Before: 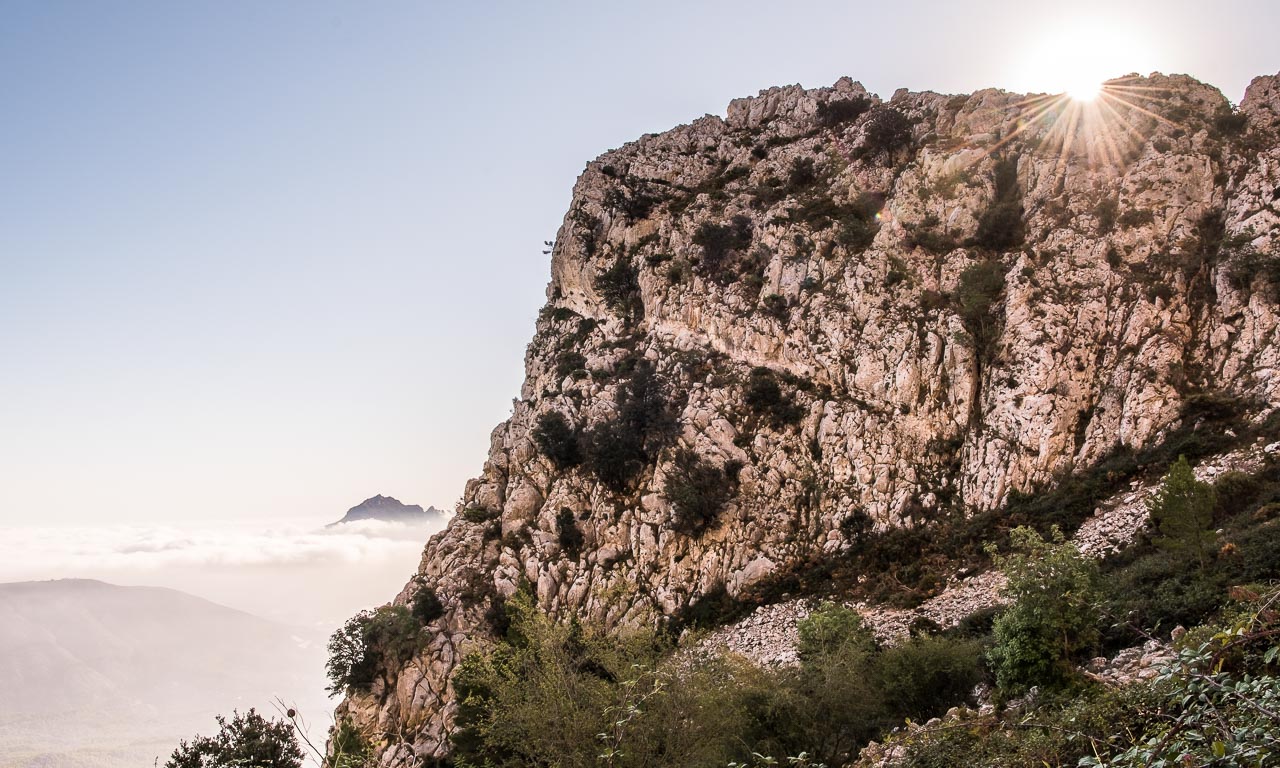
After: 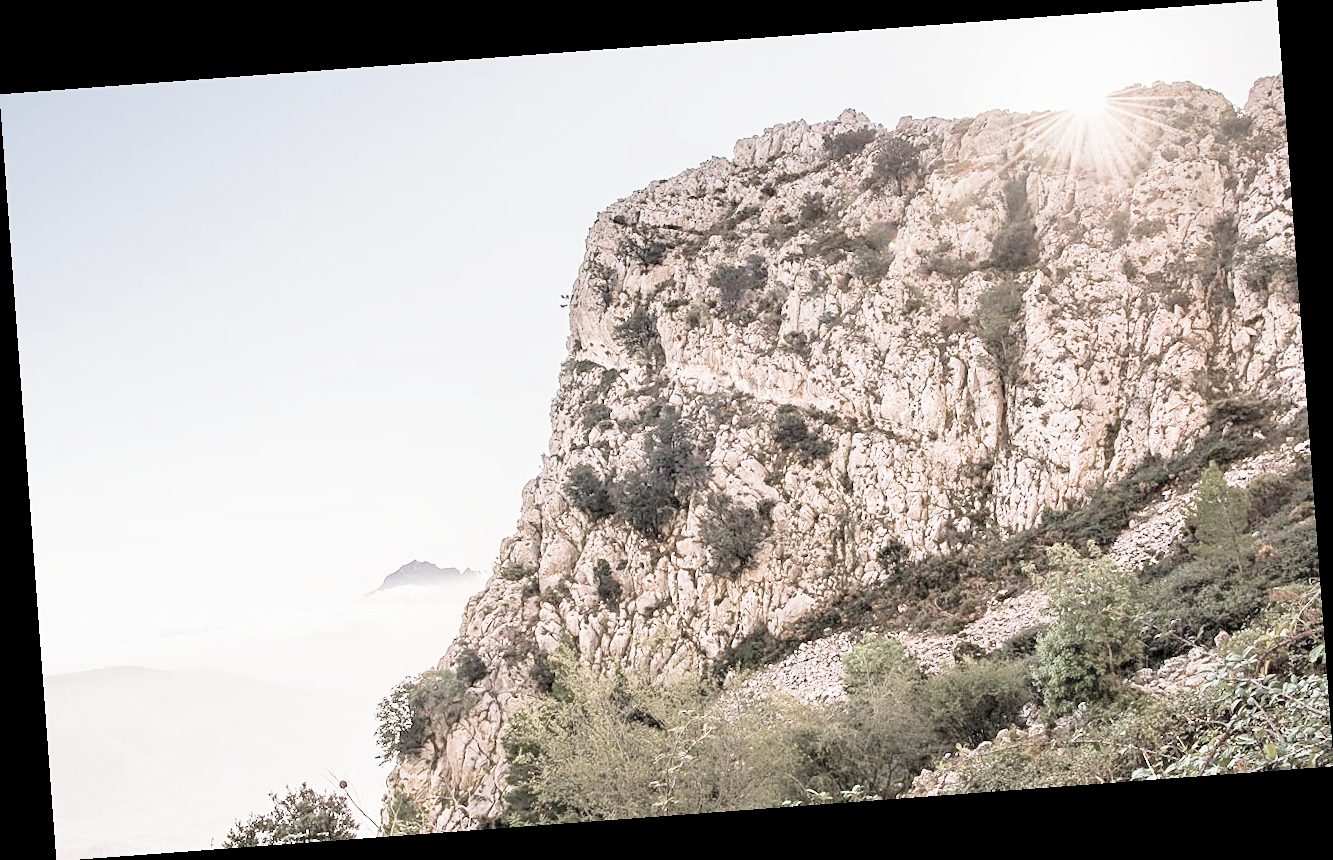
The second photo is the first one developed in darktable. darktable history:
contrast brightness saturation: brightness 0.18, saturation -0.5
filmic rgb: middle gray luminance 4.29%, black relative exposure -13 EV, white relative exposure 5 EV, threshold 6 EV, target black luminance 0%, hardness 5.19, latitude 59.69%, contrast 0.767, highlights saturation mix 5%, shadows ↔ highlights balance 25.95%, add noise in highlights 0, color science v3 (2019), use custom middle-gray values true, iterations of high-quality reconstruction 0, contrast in highlights soft, enable highlight reconstruction true
rotate and perspective: rotation -4.25°, automatic cropping off
sharpen: on, module defaults
